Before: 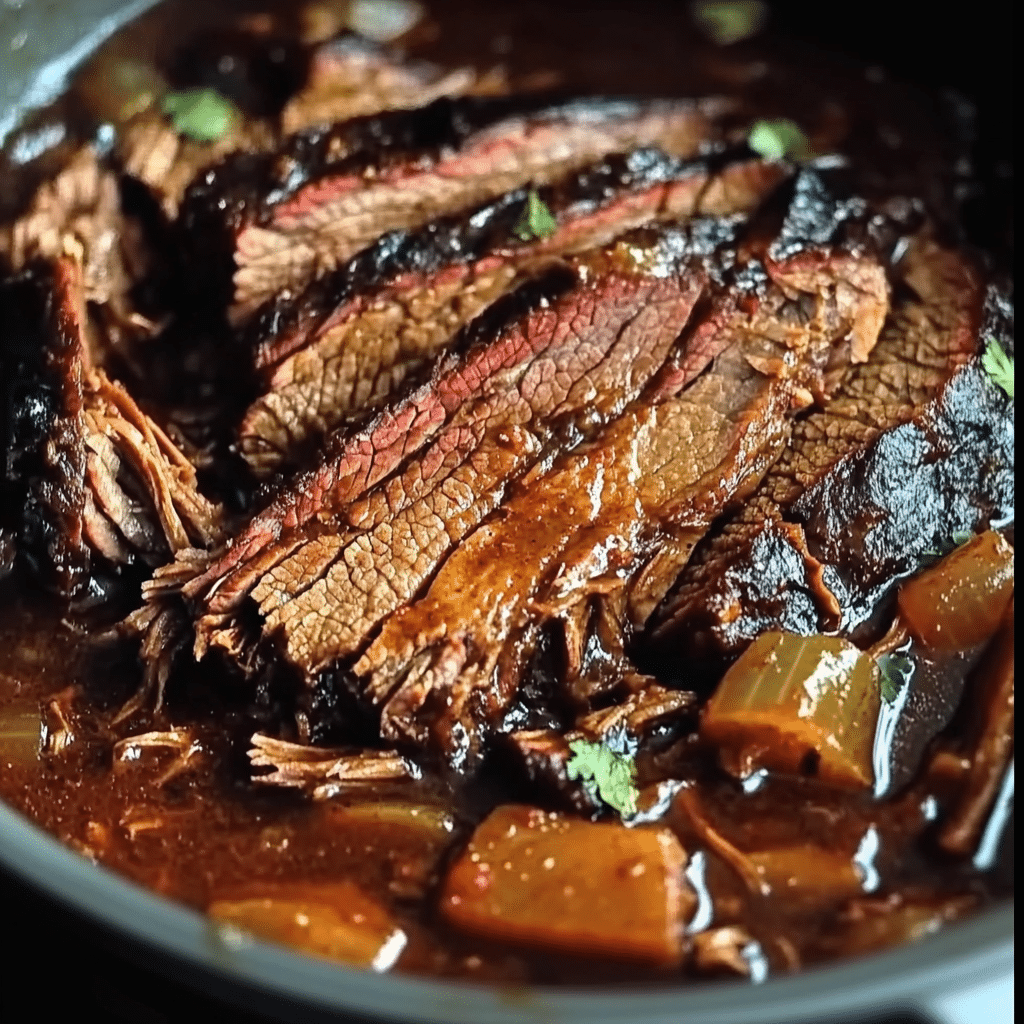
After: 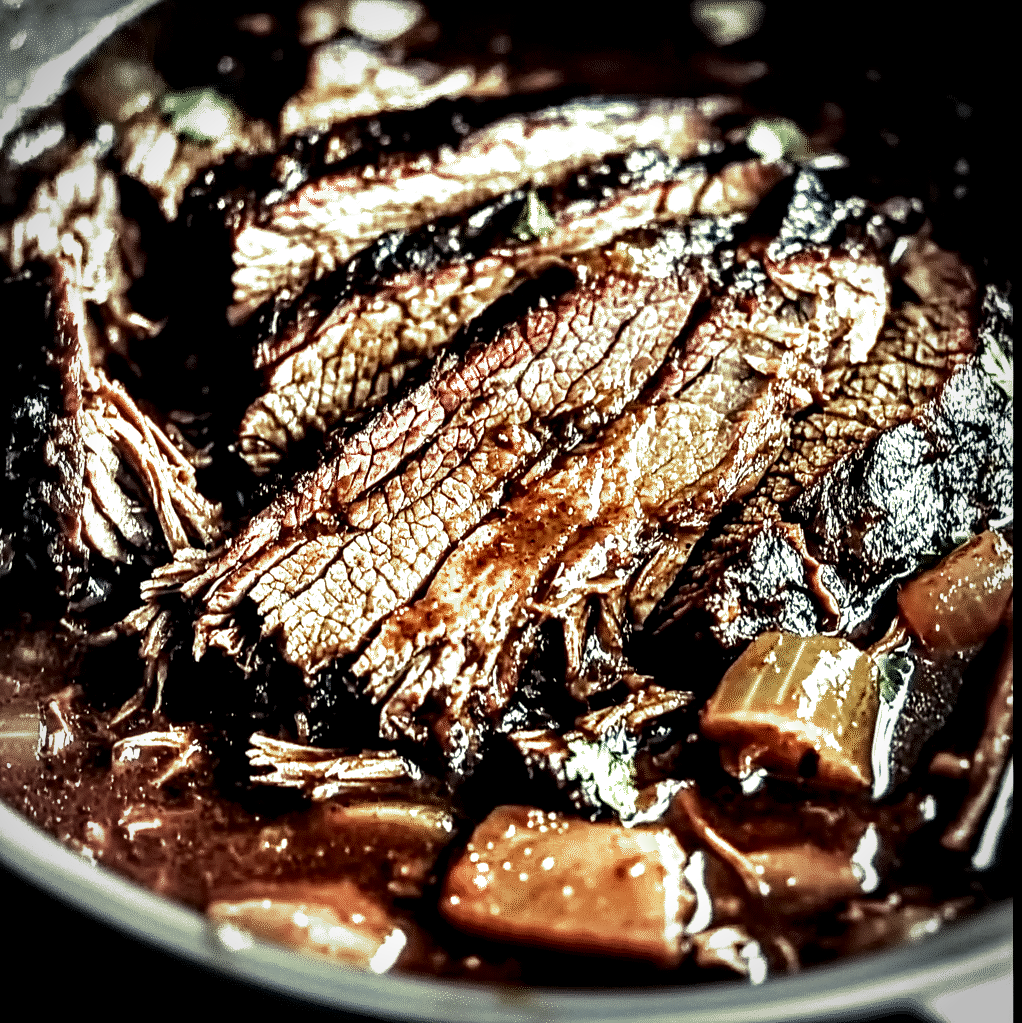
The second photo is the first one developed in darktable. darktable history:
split-toning: shadows › hue 290.82°, shadows › saturation 0.34, highlights › saturation 0.38, balance 0, compress 50%
vignetting: on, module defaults
crop and rotate: left 0.126%
local contrast: highlights 115%, shadows 42%, detail 293%
